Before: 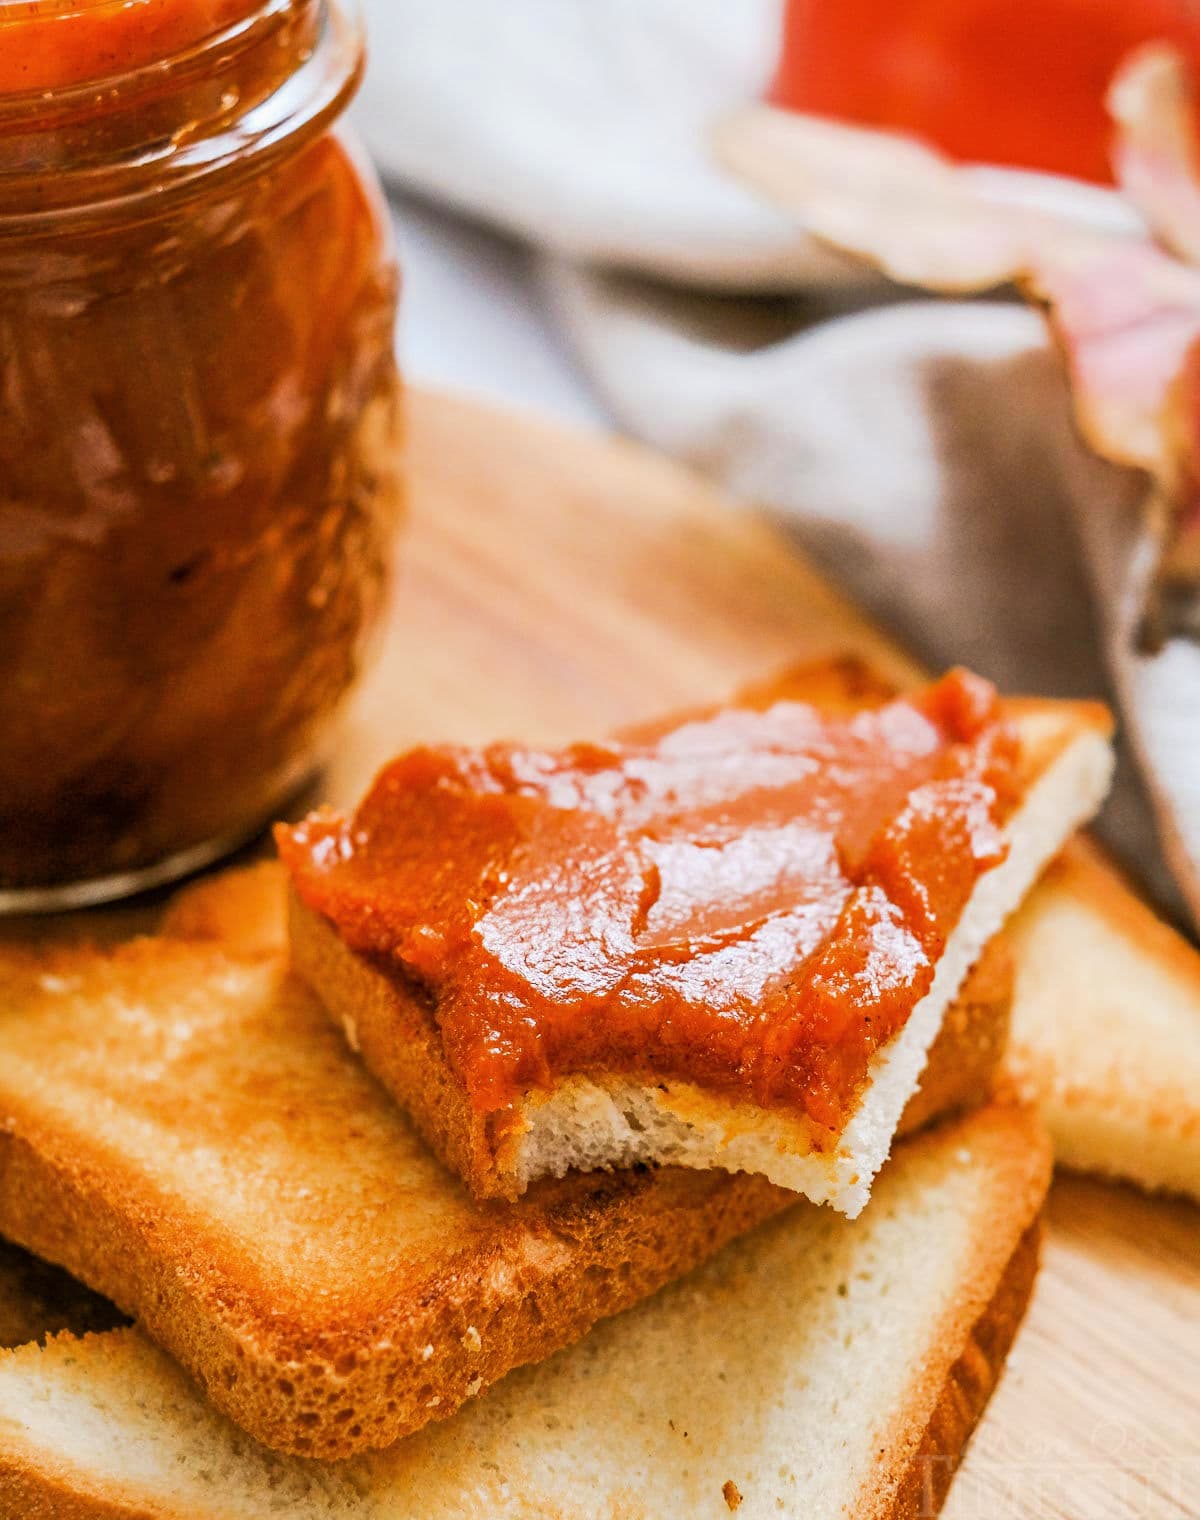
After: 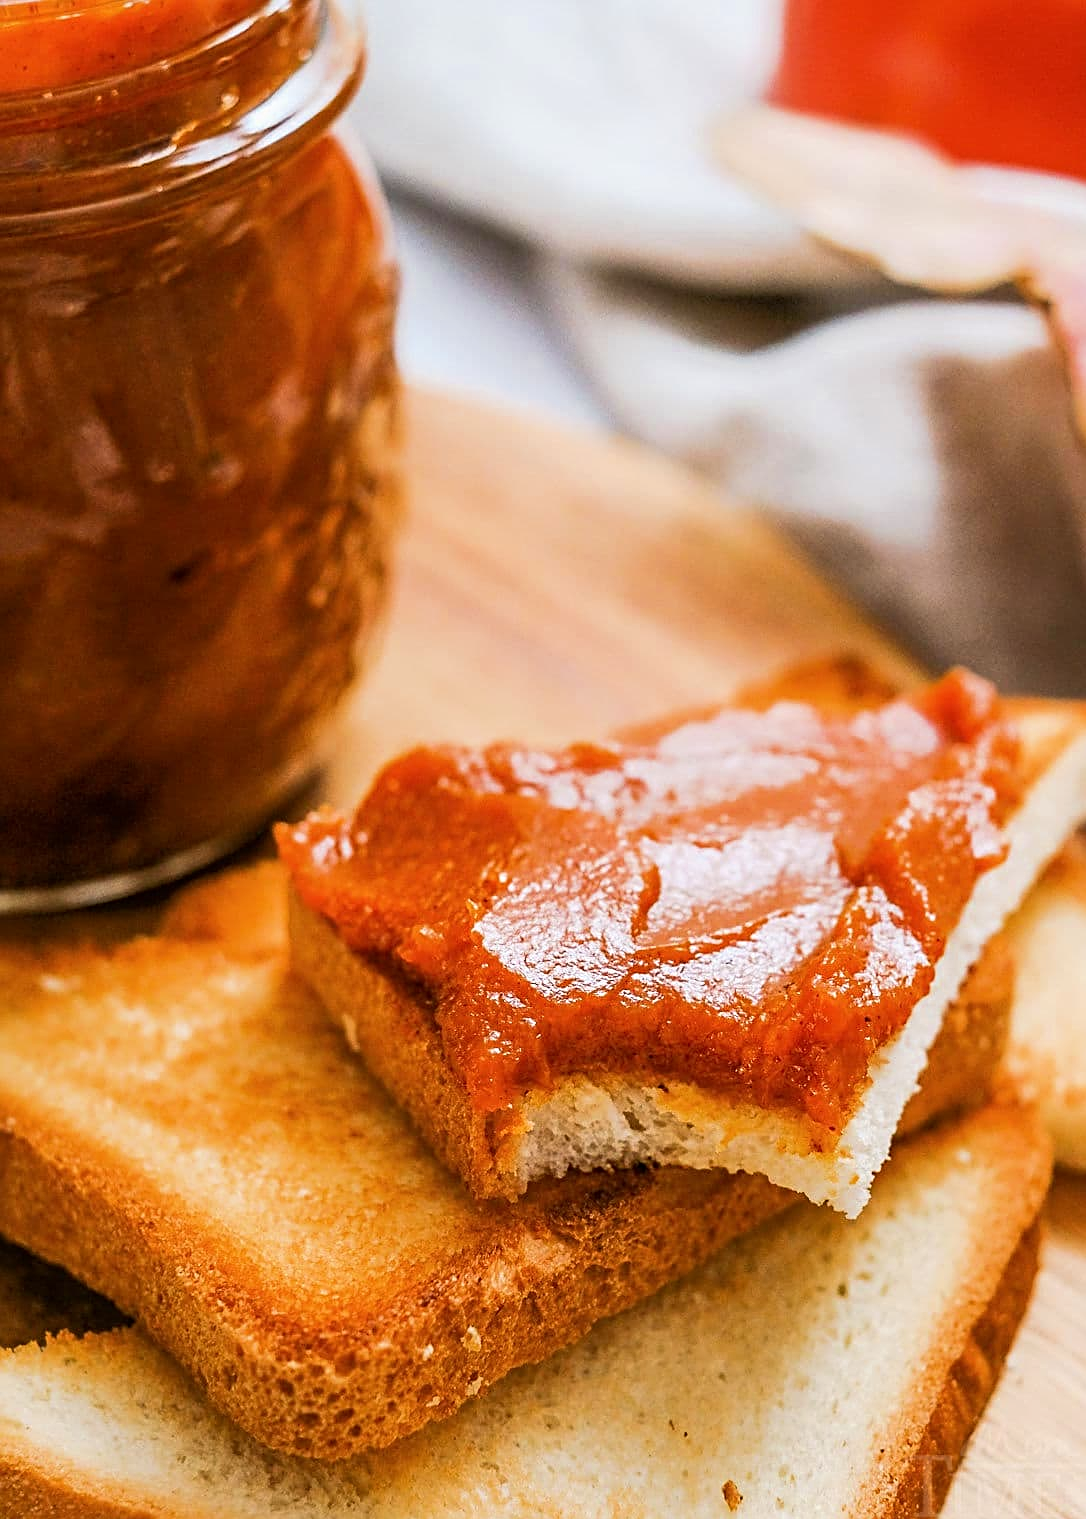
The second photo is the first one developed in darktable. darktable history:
contrast brightness saturation: contrast 0.075
sharpen: on, module defaults
crop: right 9.479%, bottom 0.048%
